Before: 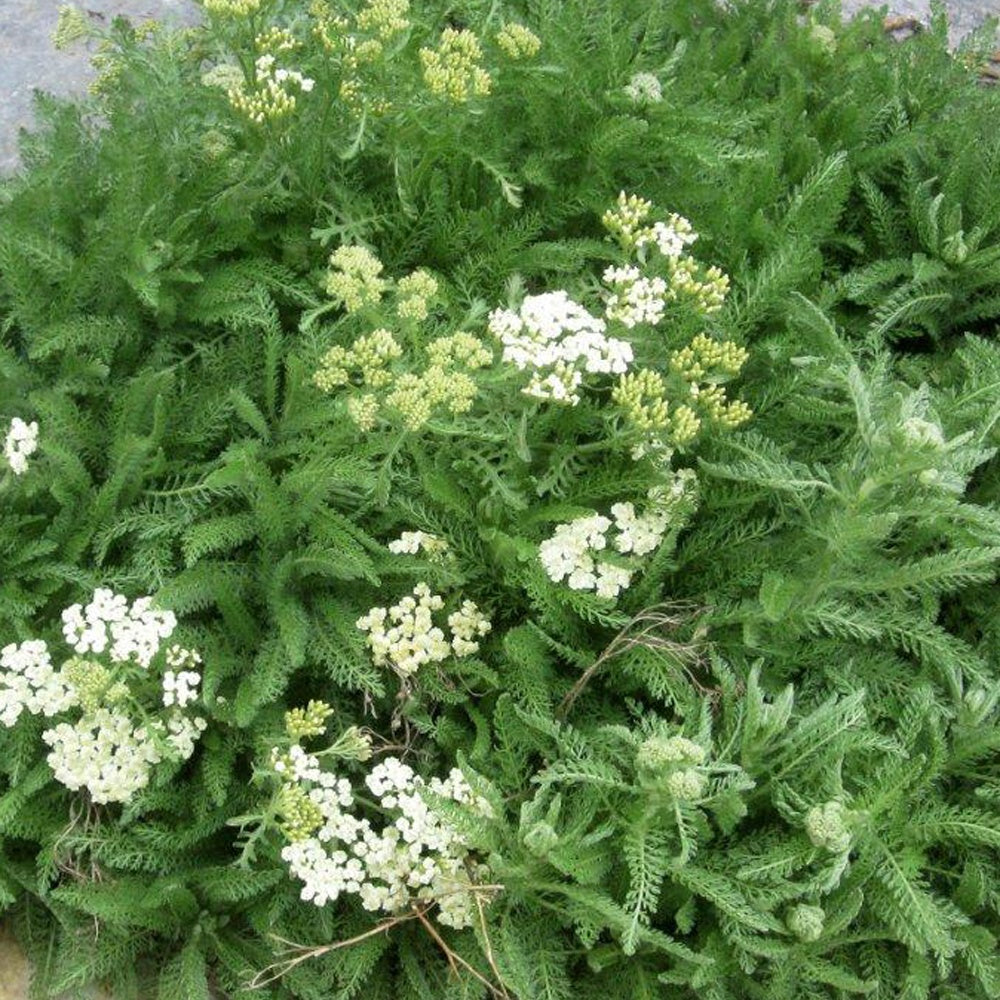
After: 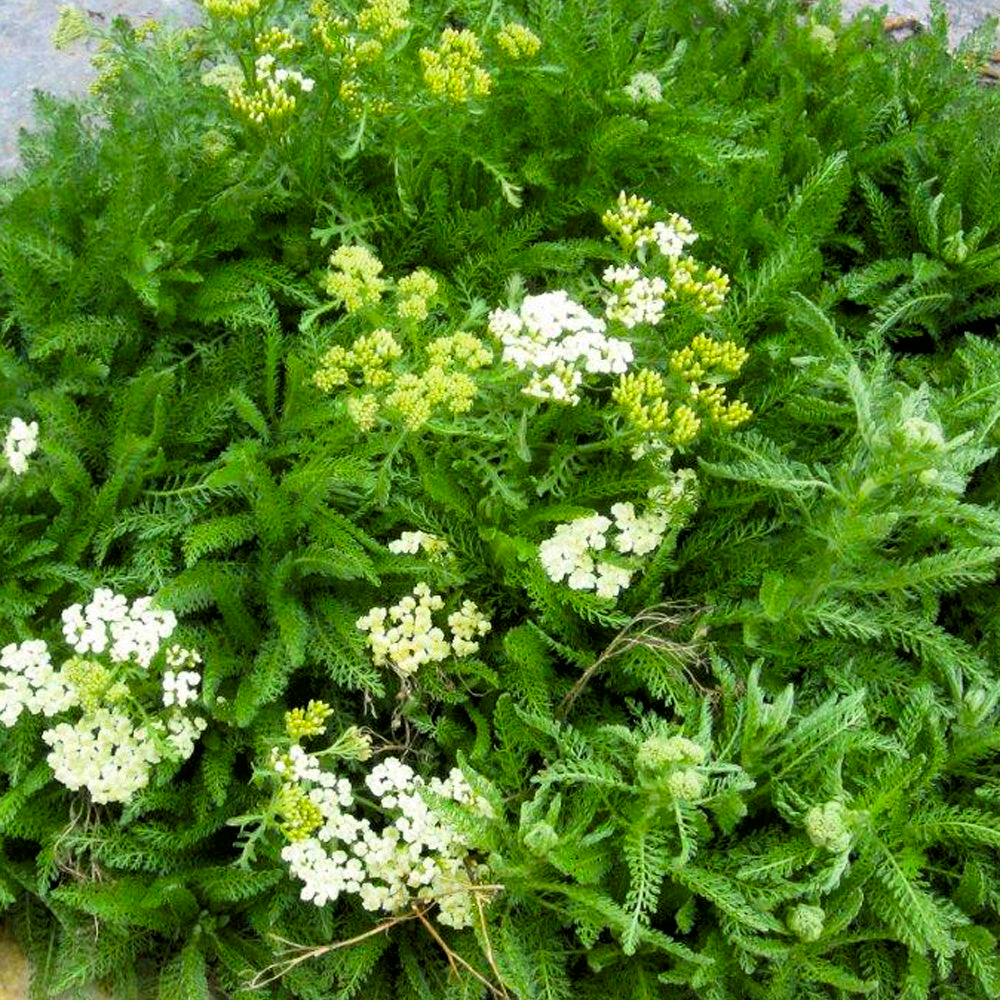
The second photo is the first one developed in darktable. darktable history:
color balance rgb: linear chroma grading › global chroma 15%, perceptual saturation grading › global saturation 30%
tone curve: curves: ch0 [(0, 0) (0.118, 0.034) (0.182, 0.124) (0.265, 0.214) (0.504, 0.508) (0.783, 0.825) (1, 1)], color space Lab, linked channels, preserve colors none
white balance: emerald 1
